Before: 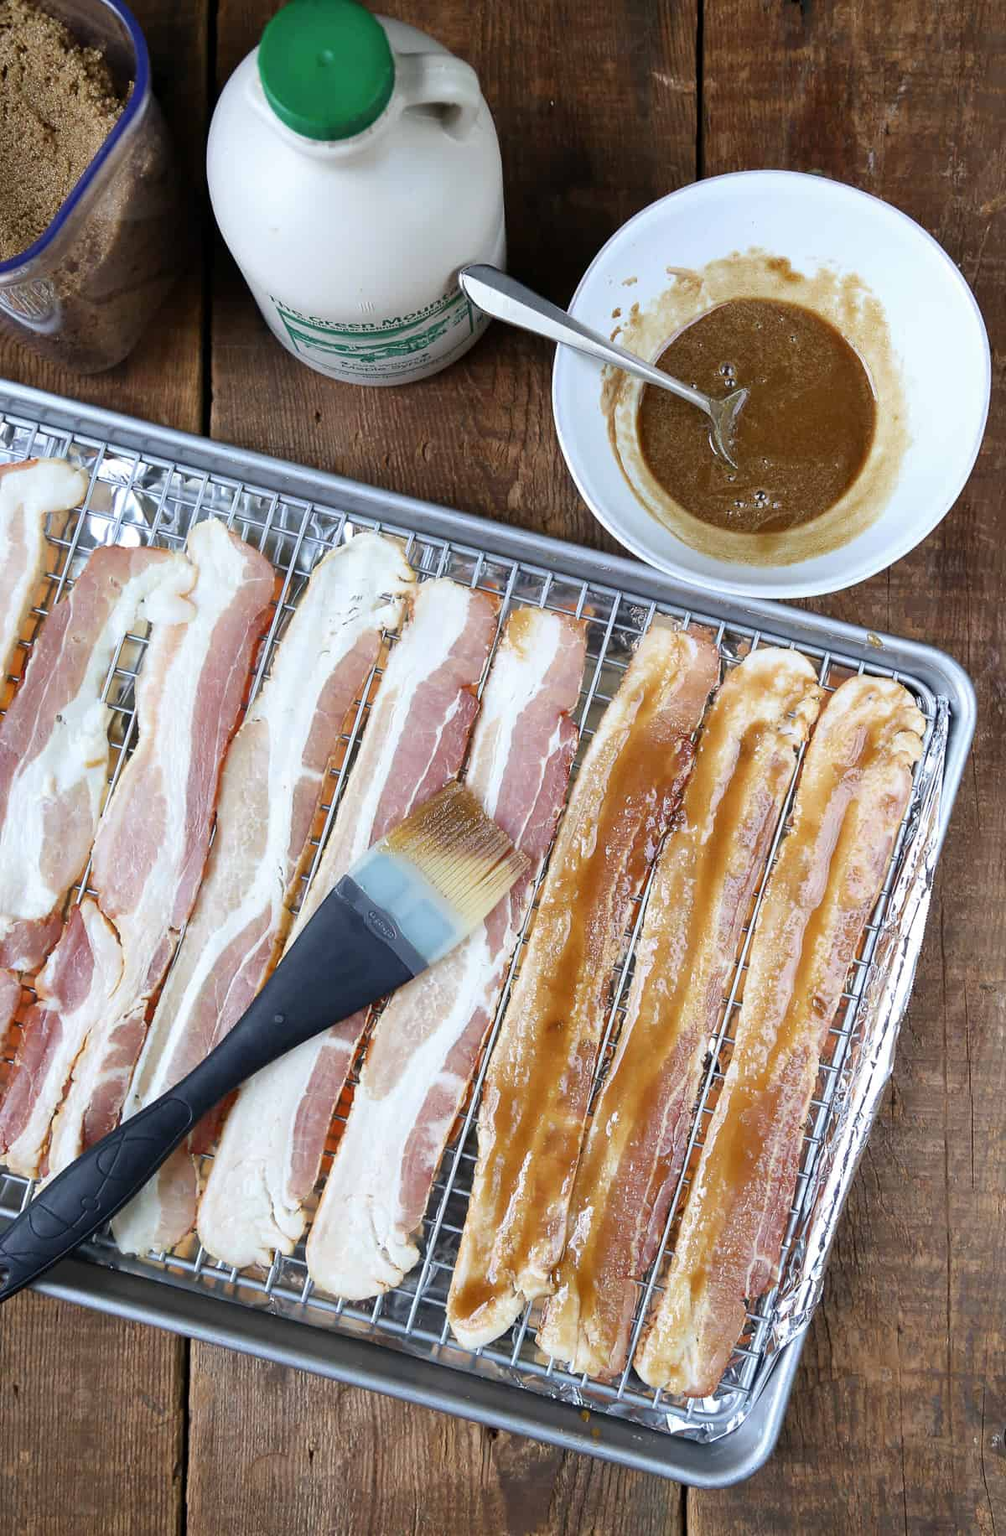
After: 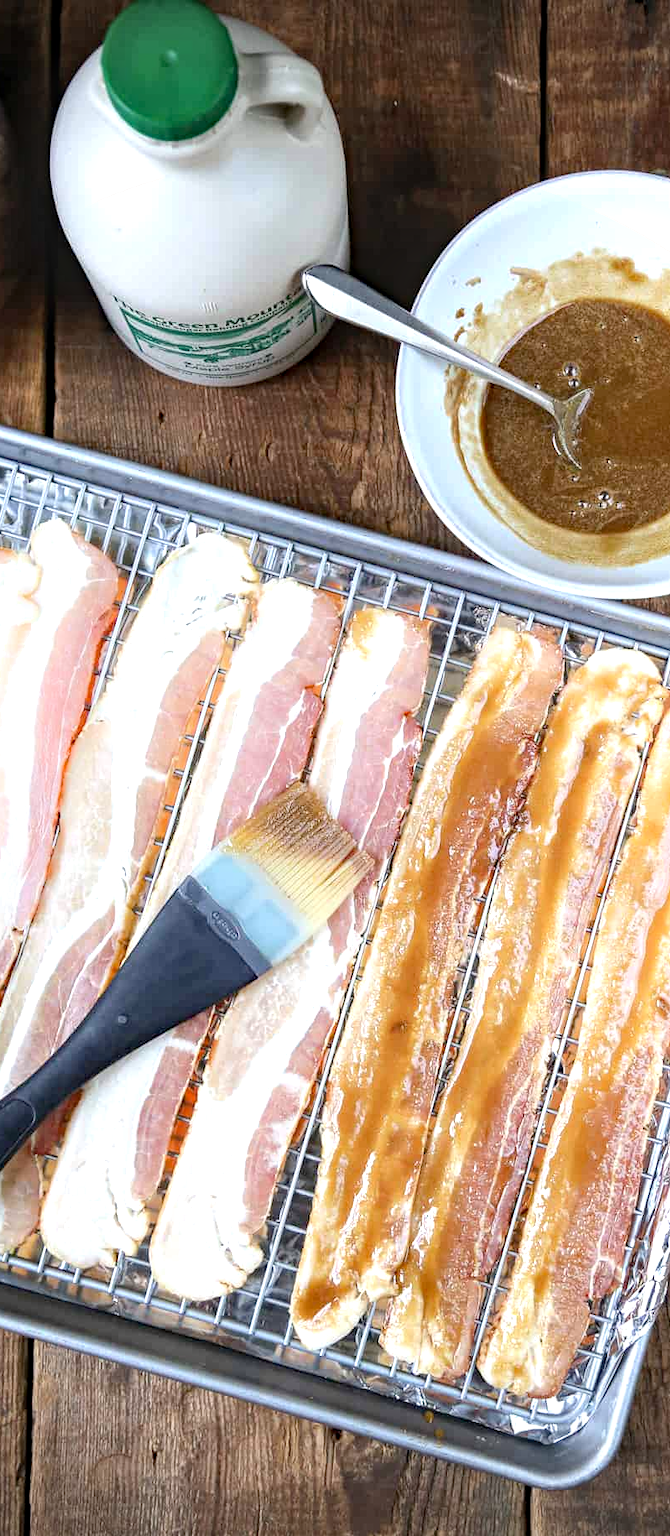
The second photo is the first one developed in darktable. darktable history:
vignetting: brightness -0.536, saturation -0.514, unbound false
crop and rotate: left 15.6%, right 17.805%
shadows and highlights: shadows -24.33, highlights 51.66, soften with gaussian
local contrast: on, module defaults
exposure: black level correction 0.001, exposure 0.5 EV, compensate exposure bias true, compensate highlight preservation false
haze removal: compatibility mode true, adaptive false
